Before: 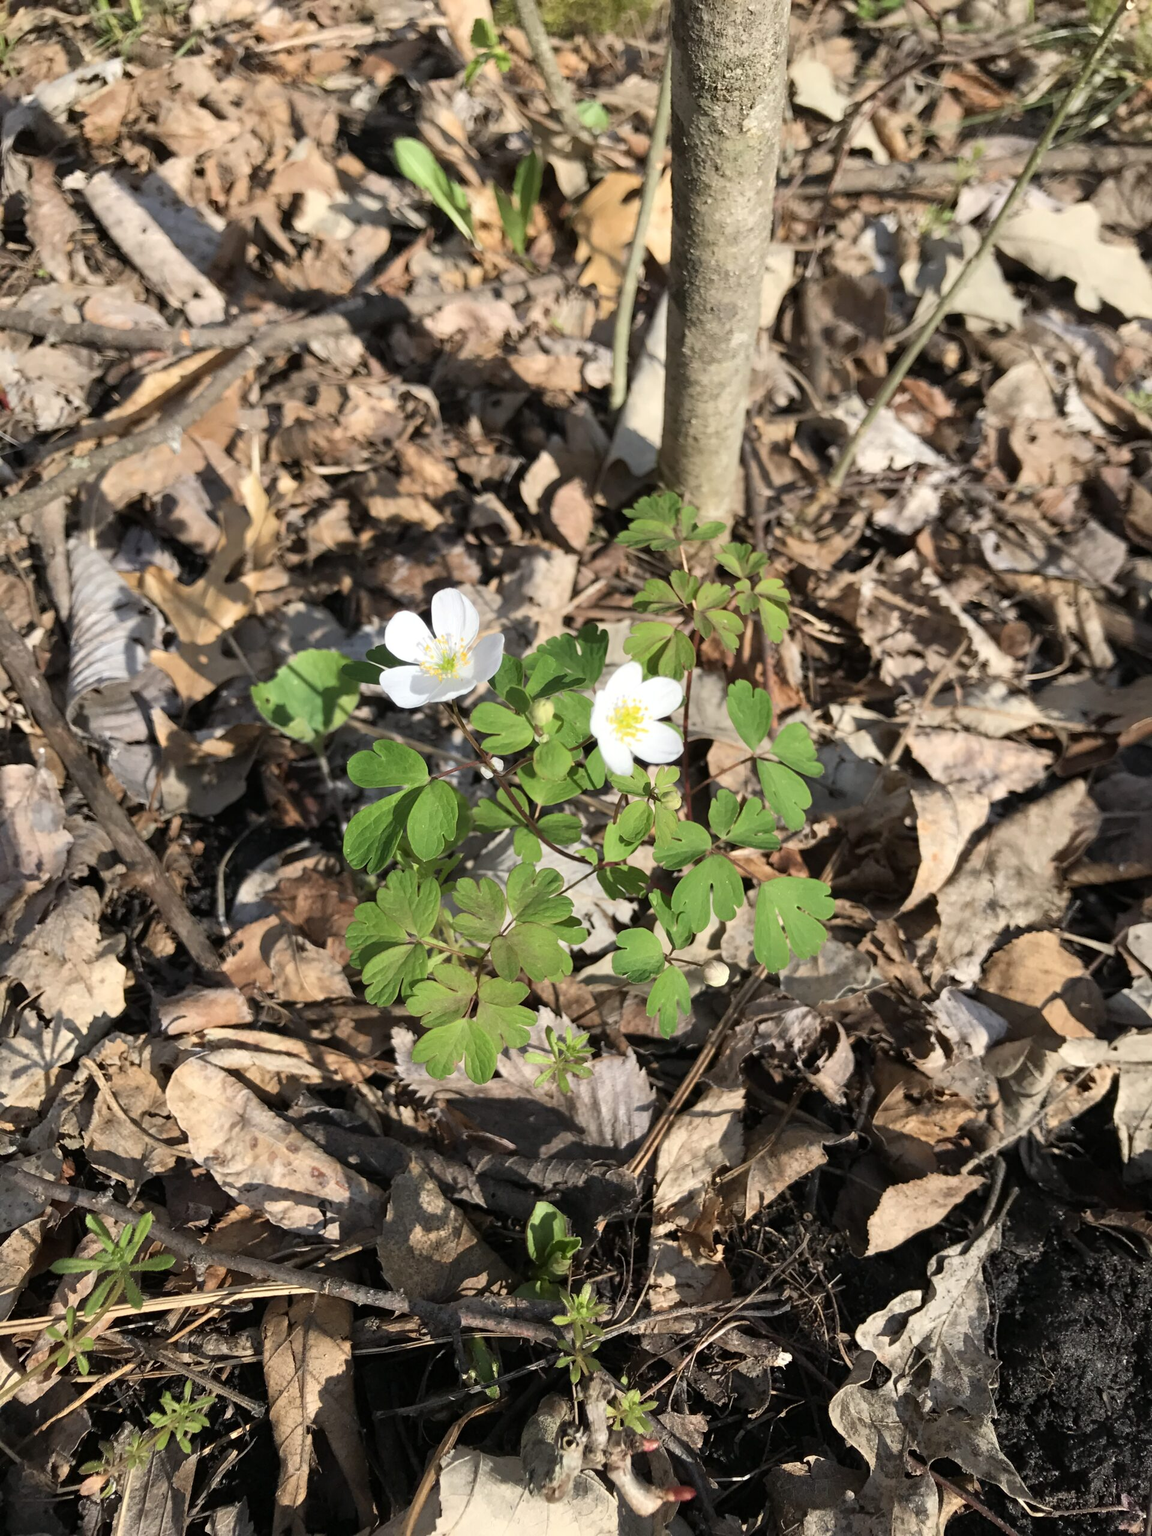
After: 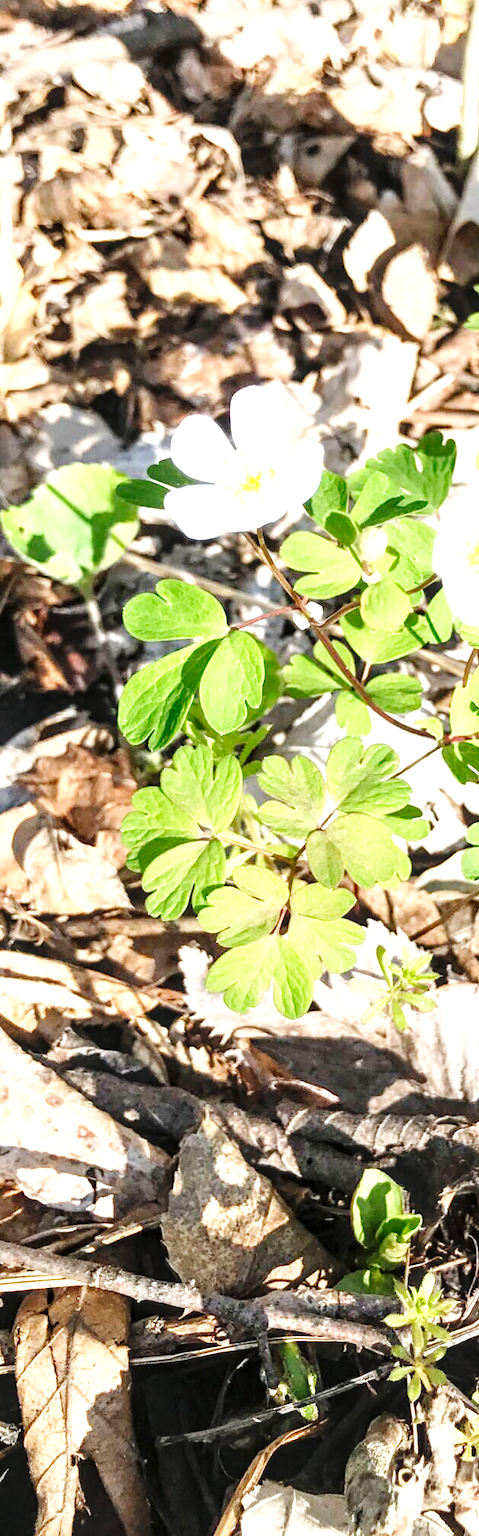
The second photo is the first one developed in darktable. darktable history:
crop and rotate: left 21.787%, top 18.619%, right 45.588%, bottom 2.996%
exposure: black level correction 0, exposure 1.41 EV, compensate highlight preservation false
local contrast: highlights 62%, detail 143%, midtone range 0.425
base curve: curves: ch0 [(0, 0) (0.036, 0.025) (0.121, 0.166) (0.206, 0.329) (0.605, 0.79) (1, 1)], preserve colors none
